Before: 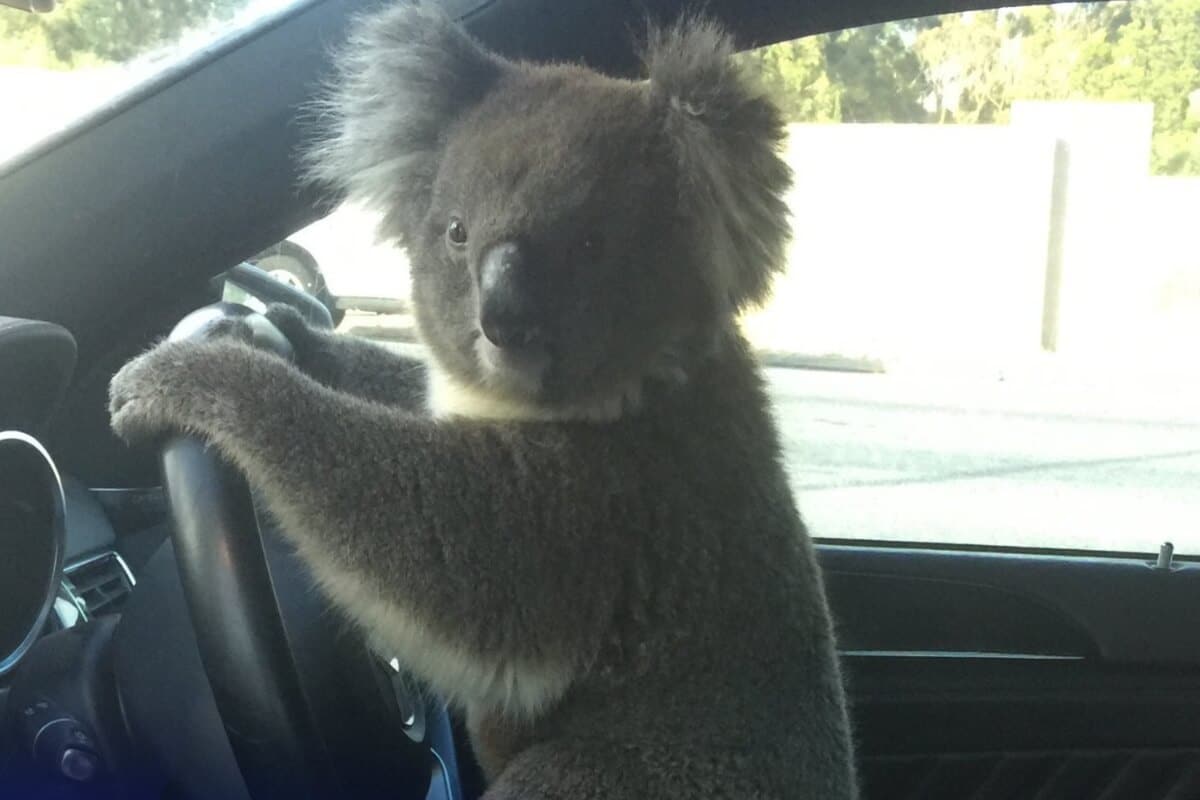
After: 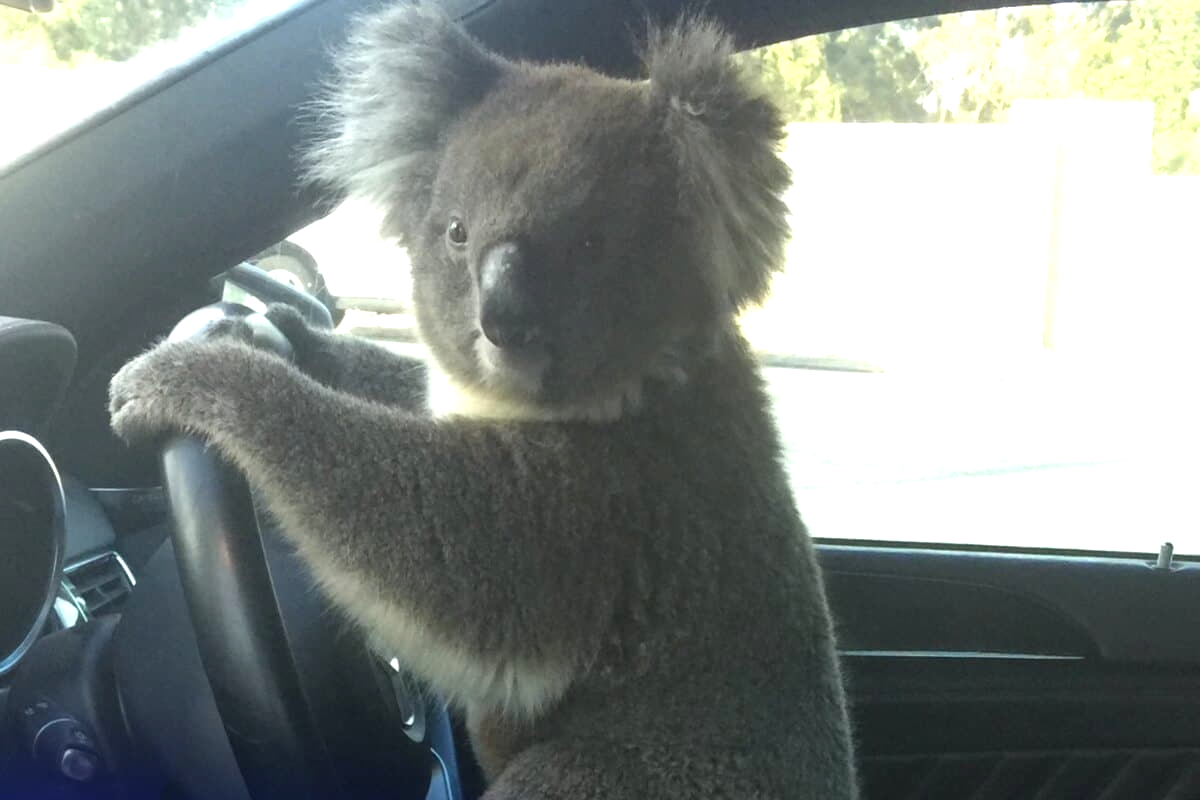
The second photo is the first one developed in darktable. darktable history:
exposure: black level correction 0.001, exposure 0.5 EV, compensate exposure bias true, compensate highlight preservation false
tone equalizer: on, module defaults
color correction: saturation 0.98
